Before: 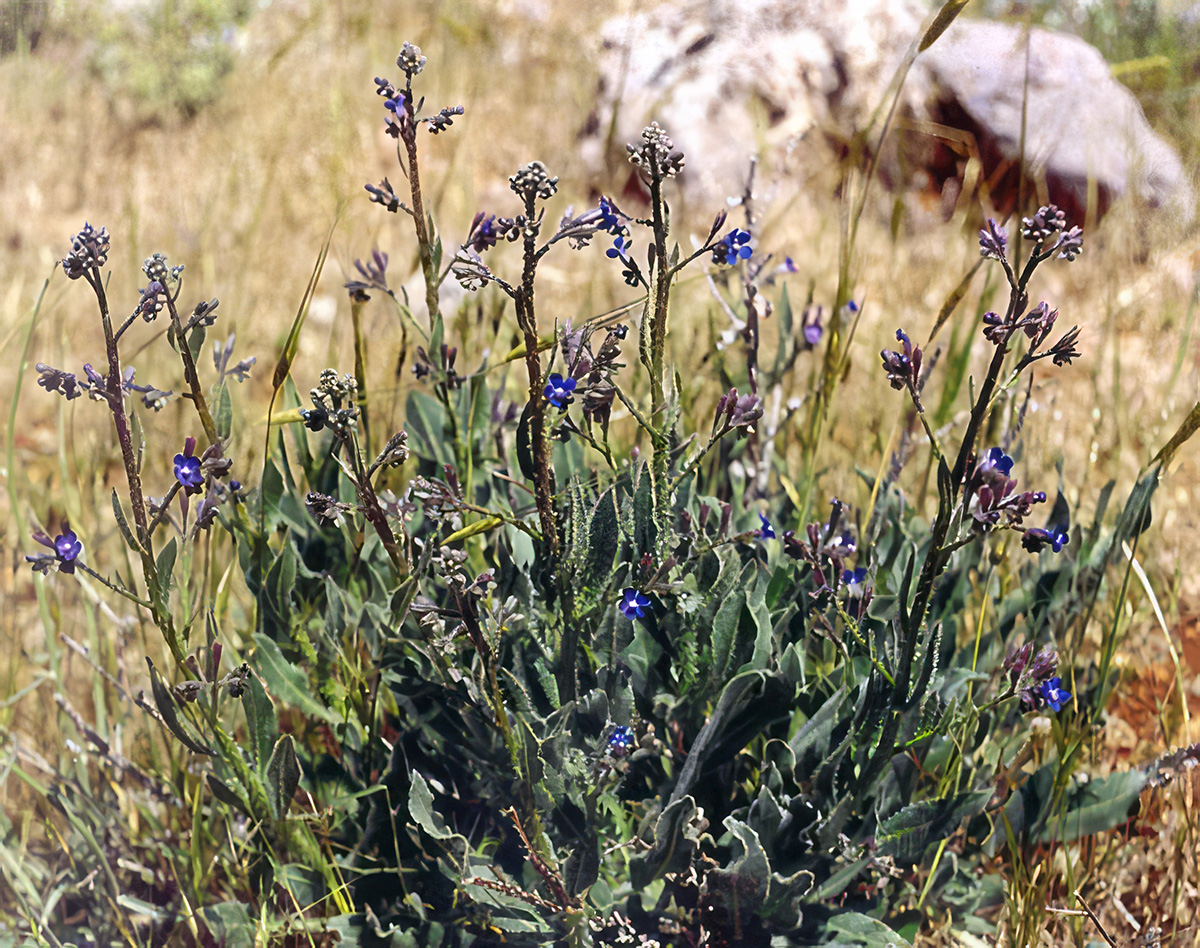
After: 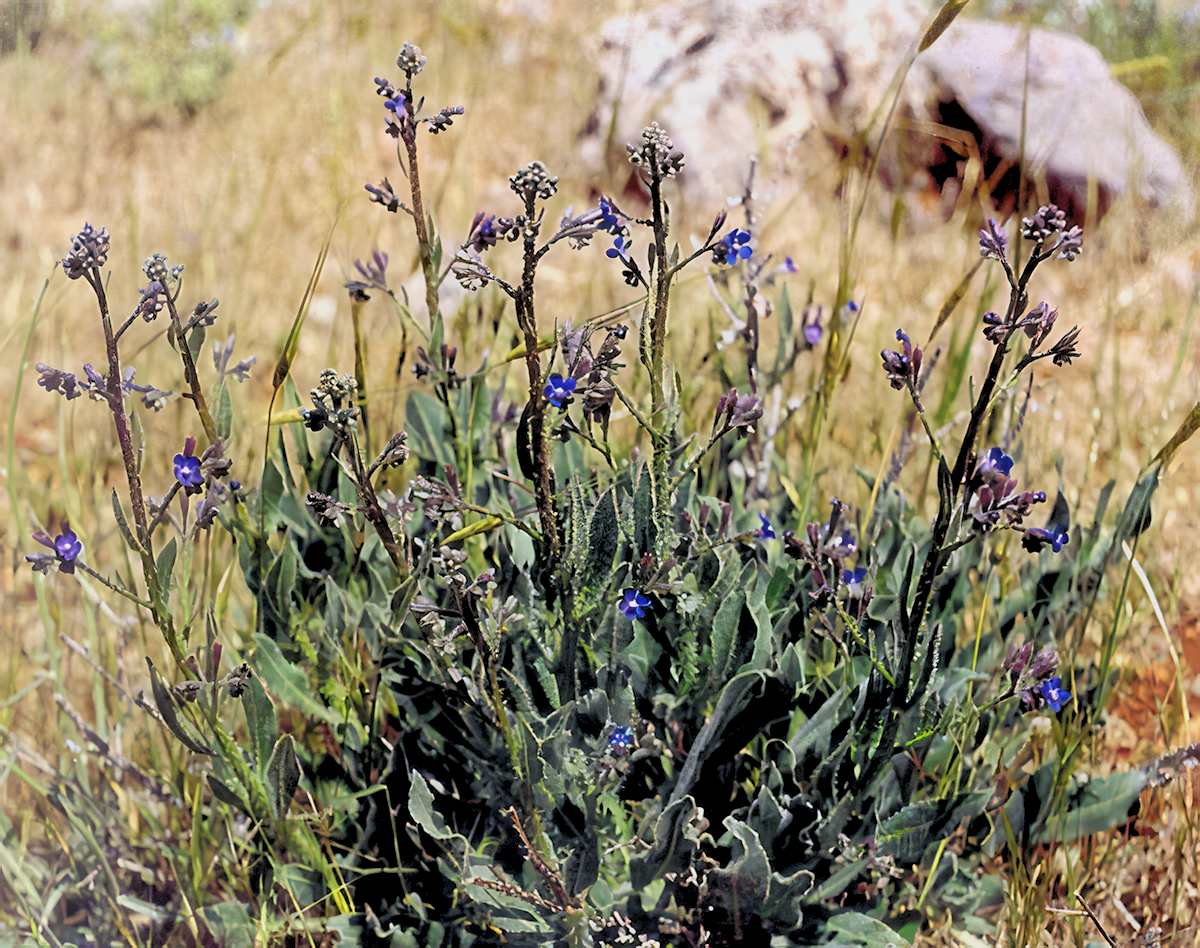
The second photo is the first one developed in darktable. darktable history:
rgb levels: preserve colors sum RGB, levels [[0.038, 0.433, 0.934], [0, 0.5, 1], [0, 0.5, 1]]
tone equalizer: on, module defaults
